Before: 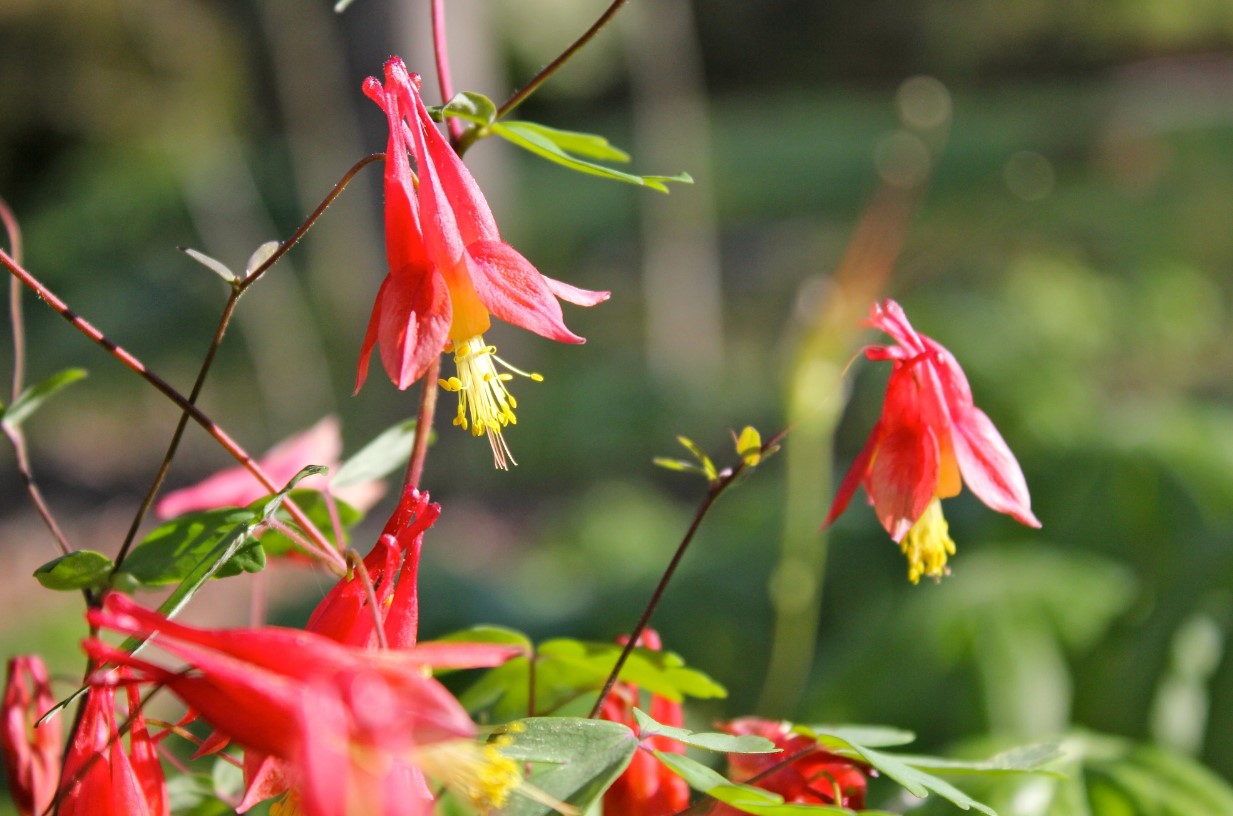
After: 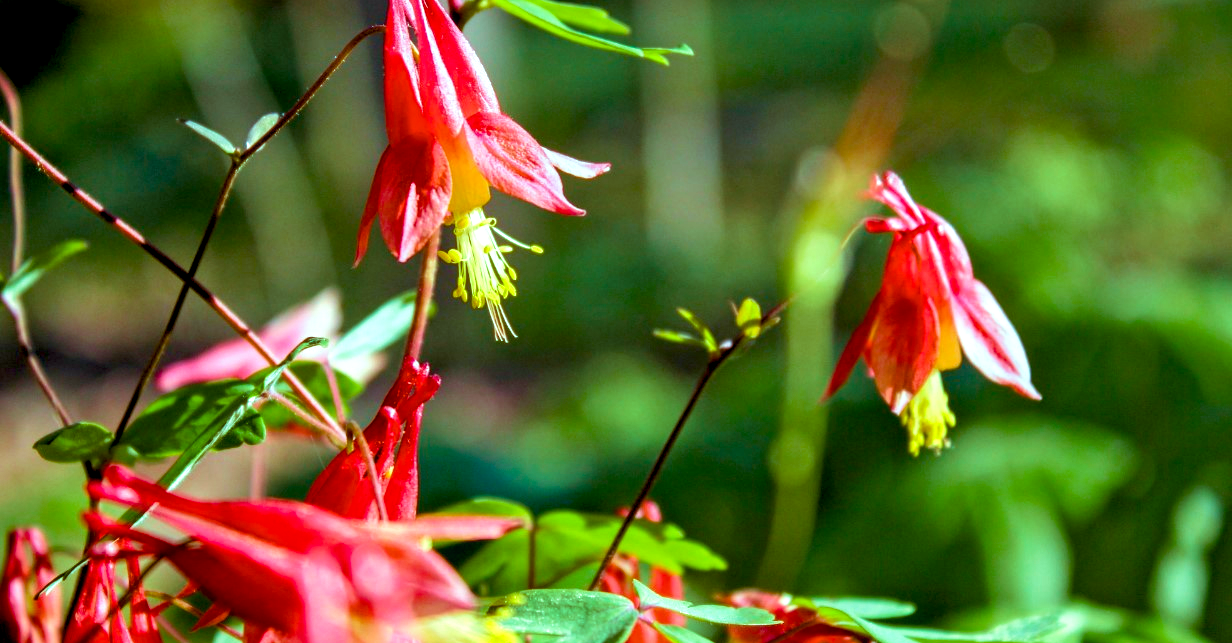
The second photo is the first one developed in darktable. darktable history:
exposure: black level correction 0.011, compensate highlight preservation false
color balance rgb: highlights gain › chroma 5.441%, highlights gain › hue 193.67°, global offset › luminance -0.498%, perceptual saturation grading › global saturation 27.453%, perceptual saturation grading › highlights -28.09%, perceptual saturation grading › mid-tones 15.415%, perceptual saturation grading › shadows 34.437%, perceptual brilliance grading › global brilliance 15.457%, perceptual brilliance grading › shadows -35.187%, contrast -9.581%
local contrast: on, module defaults
velvia: strength 44.47%
crop and rotate: top 15.786%, bottom 5.389%
